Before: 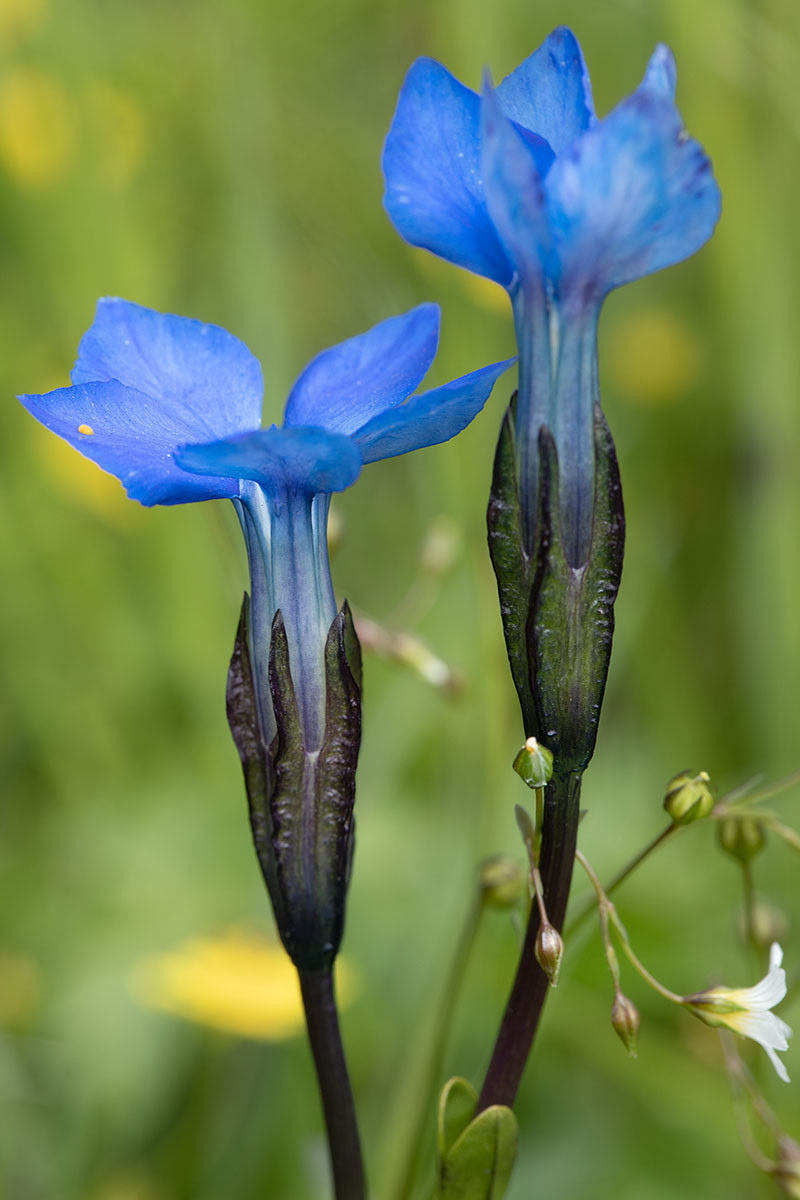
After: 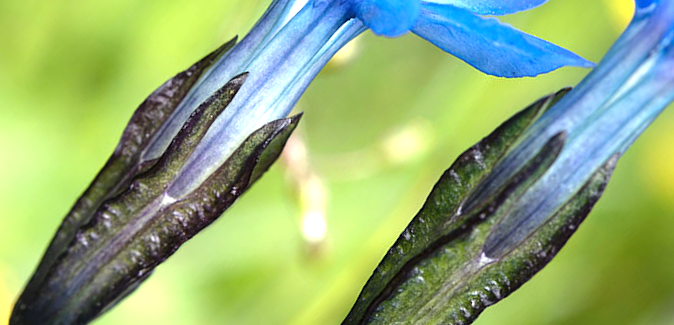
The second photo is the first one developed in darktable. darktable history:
crop and rotate: angle -45.44°, top 16.615%, right 0.84%, bottom 11.679%
exposure: black level correction 0, exposure 1.106 EV, compensate highlight preservation false
tone equalizer: -8 EV -0.421 EV, -7 EV -0.428 EV, -6 EV -0.303 EV, -5 EV -0.233 EV, -3 EV 0.227 EV, -2 EV 0.306 EV, -1 EV 0.377 EV, +0 EV 0.434 EV, edges refinement/feathering 500, mask exposure compensation -1.57 EV, preserve details no
